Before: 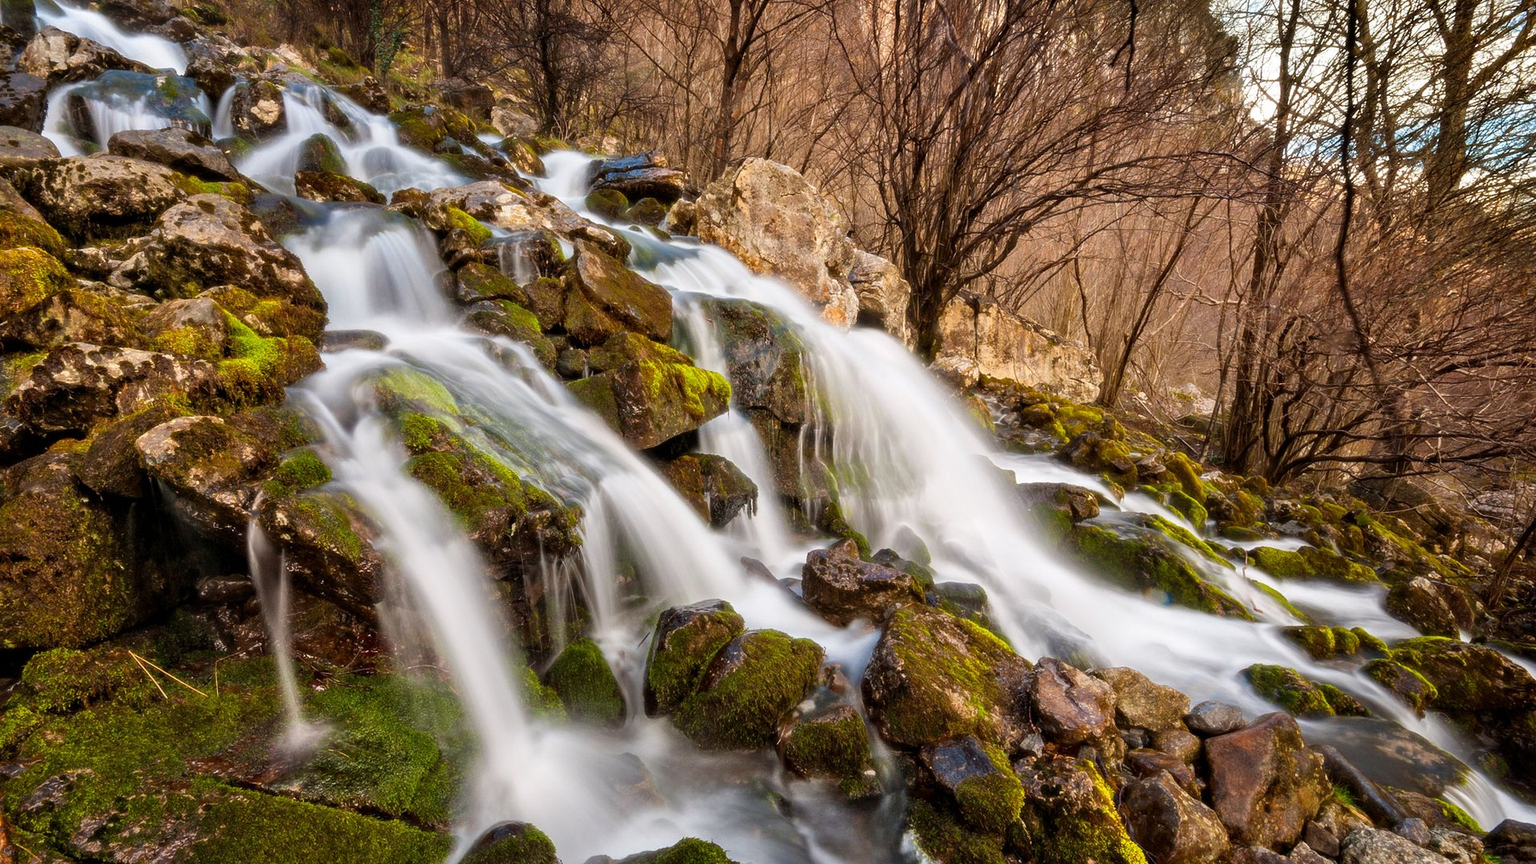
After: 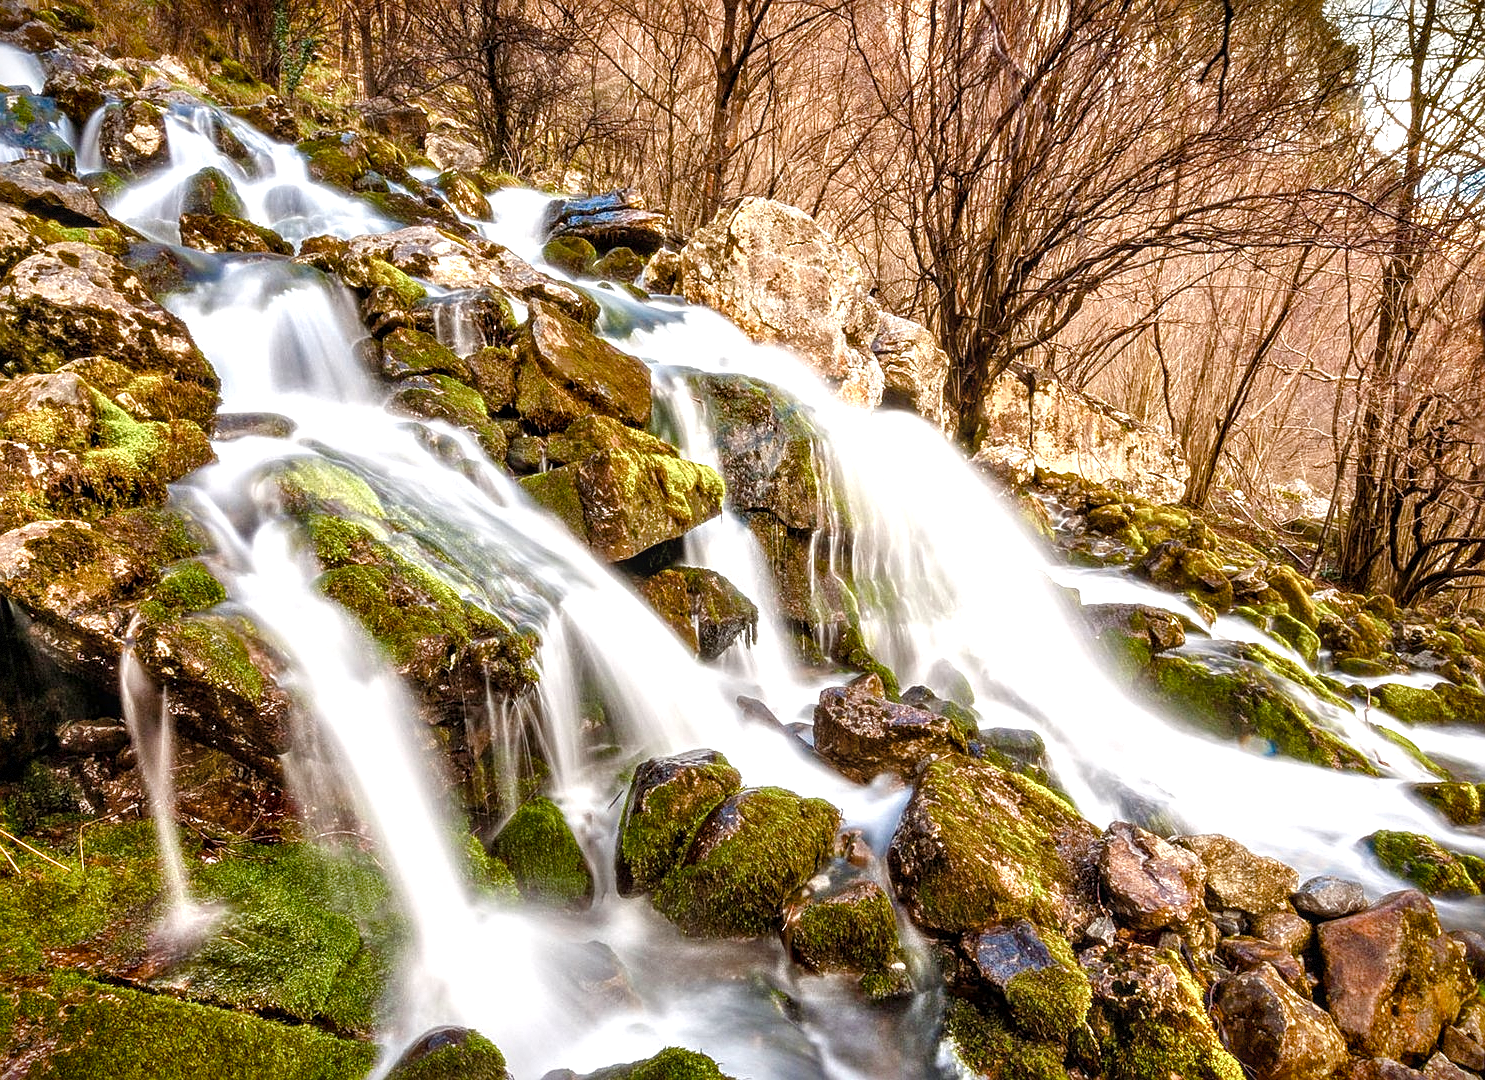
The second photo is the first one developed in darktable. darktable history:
shadows and highlights: radius 110.22, shadows 50.87, white point adjustment 9.02, highlights -4.18, highlights color adjustment 0.594%, soften with gaussian
vignetting: fall-off start 99.43%, saturation 0.366, width/height ratio 1.305, dithering 8-bit output
color balance rgb: perceptual saturation grading › global saturation 20%, perceptual saturation grading › highlights -49.45%, perceptual saturation grading › shadows 25.95%, global vibrance 20%
local contrast: on, module defaults
sharpen: on, module defaults
exposure: black level correction 0, exposure 0.499 EV, compensate exposure bias true, compensate highlight preservation false
crop: left 9.844%, right 12.769%
